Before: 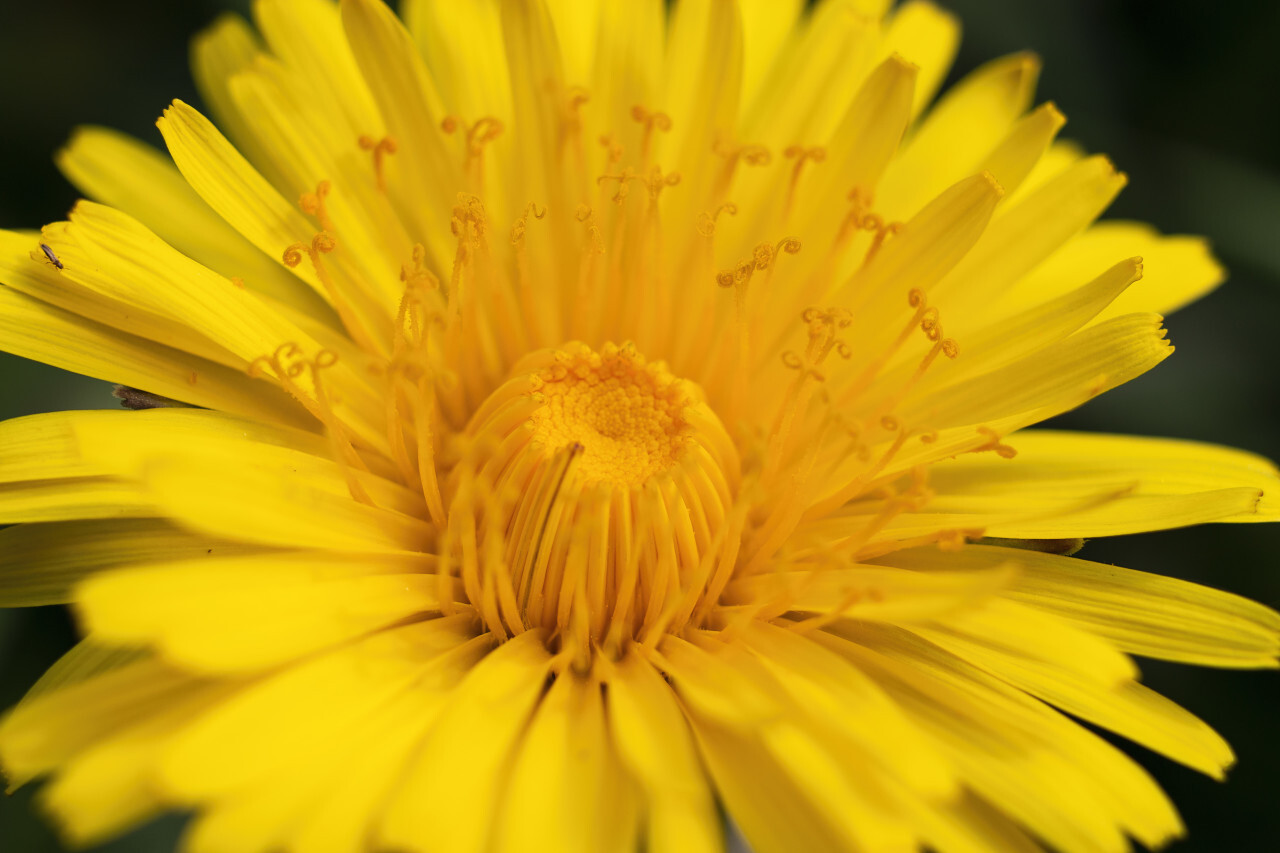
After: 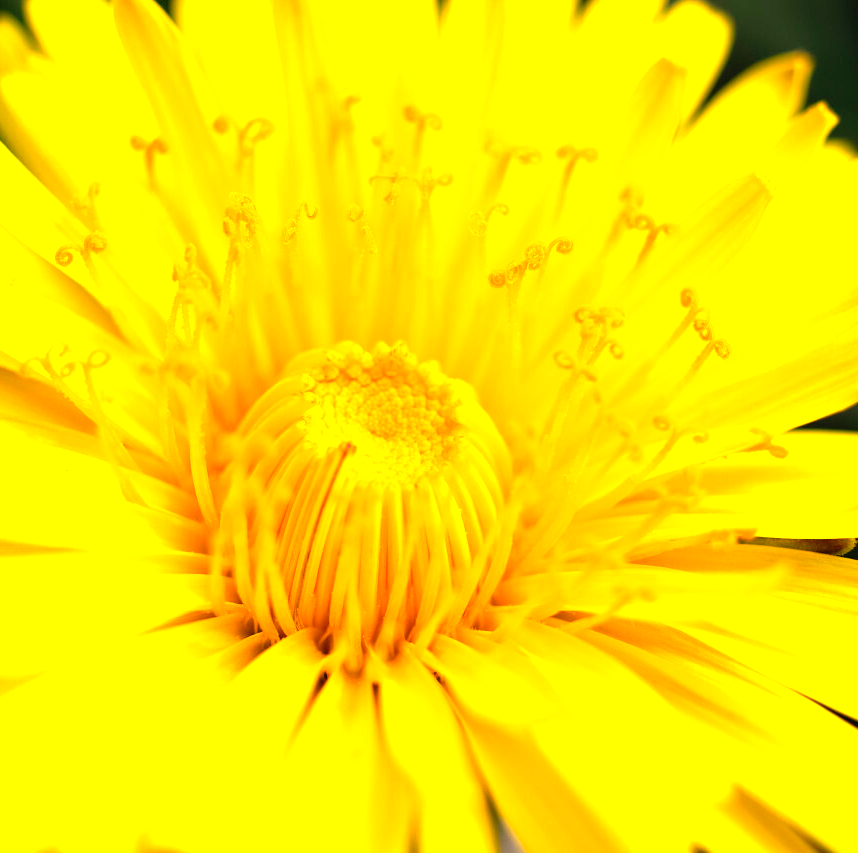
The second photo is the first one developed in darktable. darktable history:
levels: levels [0, 0.352, 0.703]
crop and rotate: left 17.829%, right 15.104%
